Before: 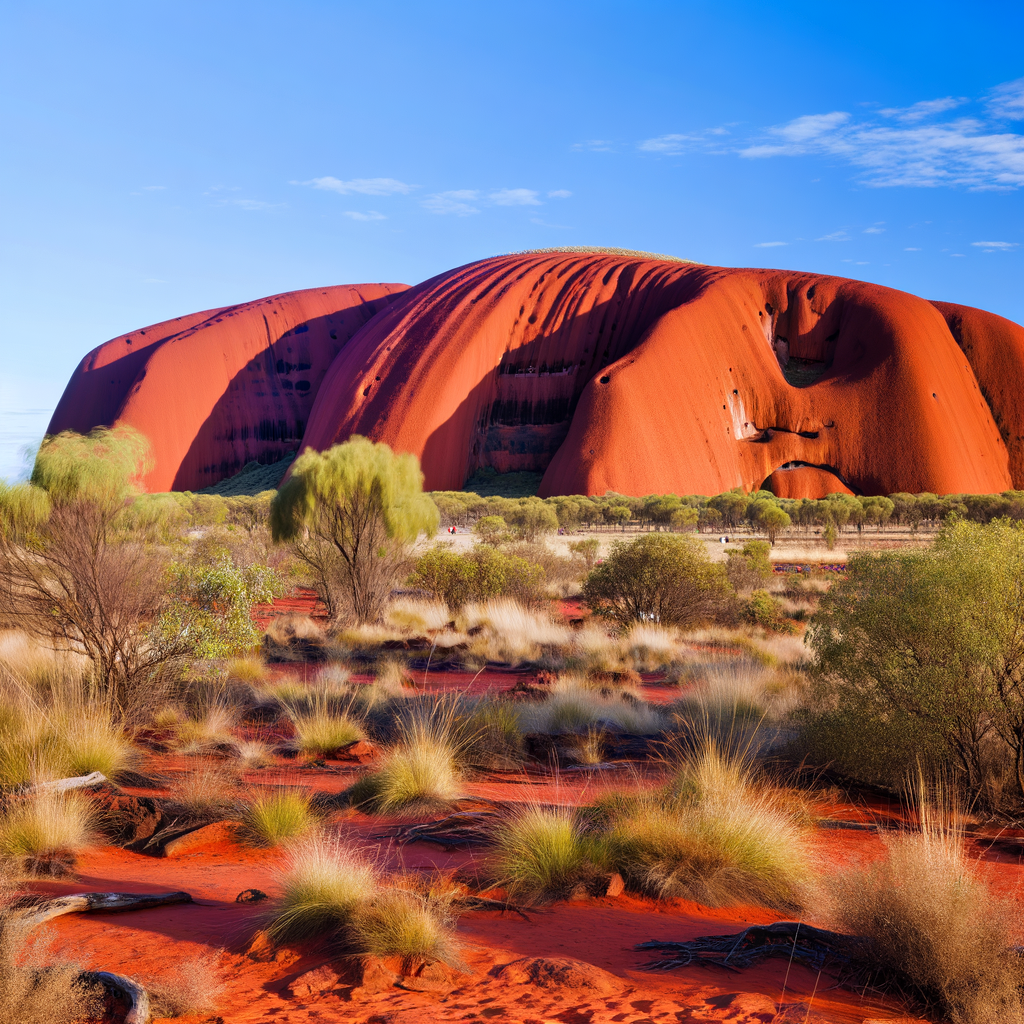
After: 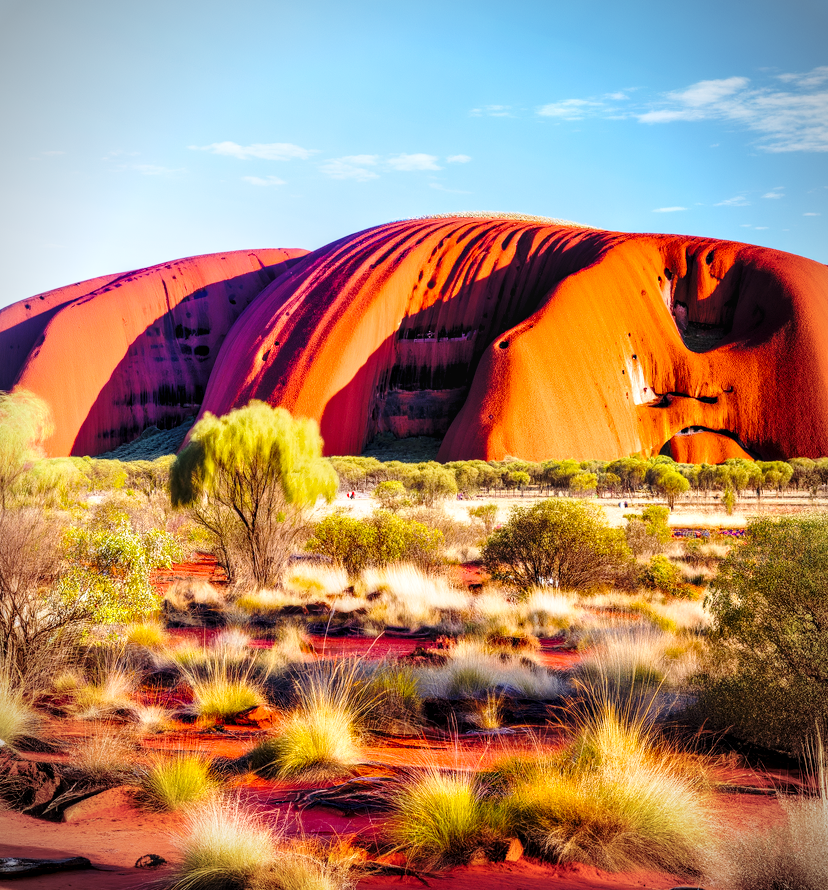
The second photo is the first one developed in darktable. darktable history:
local contrast: on, module defaults
base curve: curves: ch0 [(0, 0) (0.028, 0.03) (0.121, 0.232) (0.46, 0.748) (0.859, 0.968) (1, 1)], preserve colors none
levels: levels [0.026, 0.507, 0.987]
tone equalizer: on, module defaults
vignetting: fall-off start 87%, automatic ratio true
crop: left 9.929%, top 3.475%, right 9.188%, bottom 9.529%
color balance rgb: linear chroma grading › global chroma 3.45%, perceptual saturation grading › global saturation 11.24%, perceptual brilliance grading › global brilliance 3.04%, global vibrance 2.8%
